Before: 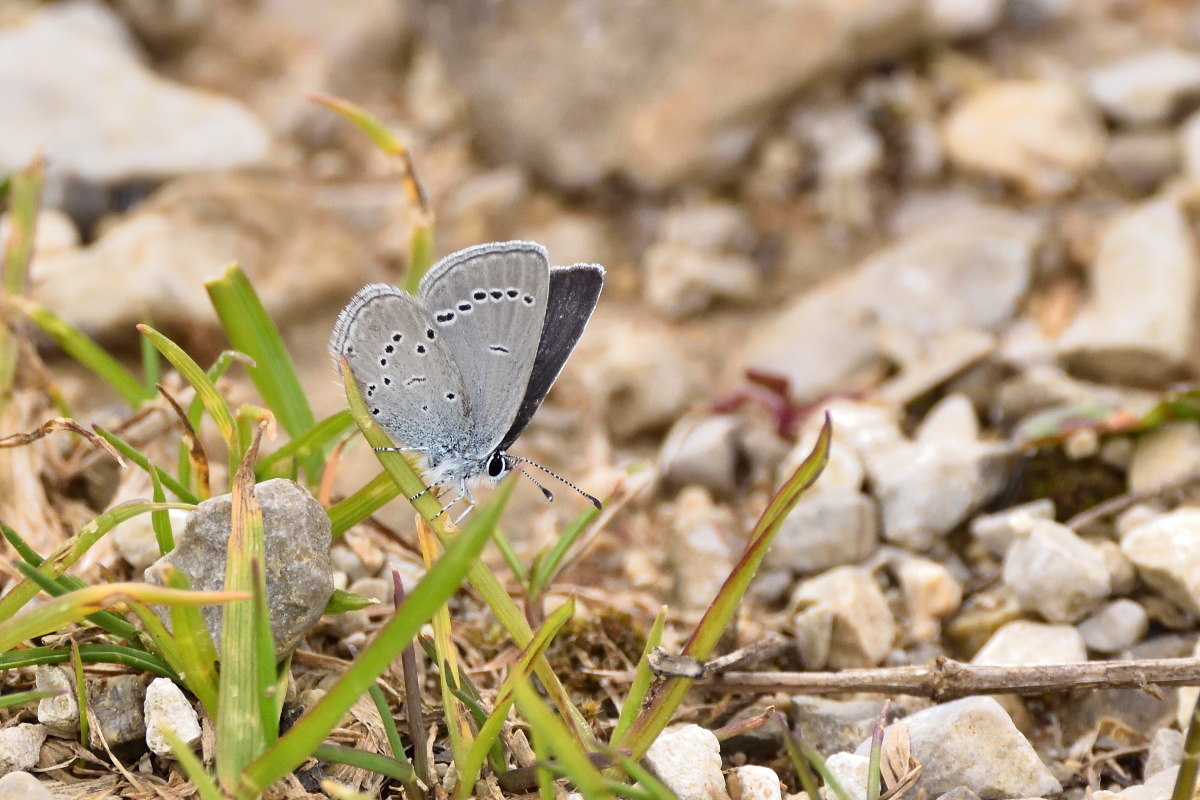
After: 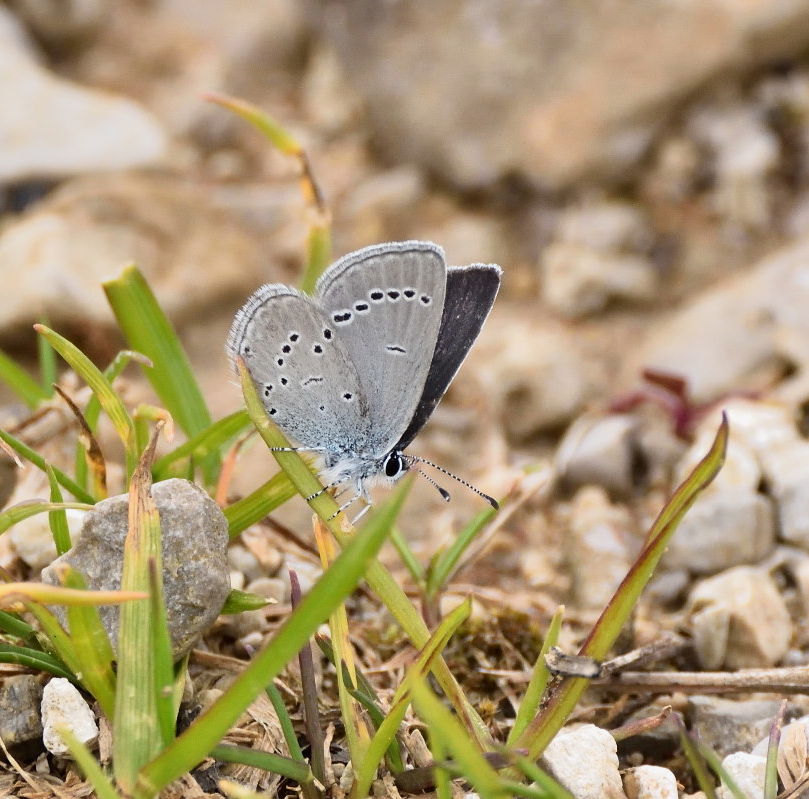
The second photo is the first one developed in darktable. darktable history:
exposure: exposure -0.152 EV, compensate highlight preservation false
crop and rotate: left 8.623%, right 23.881%
contrast brightness saturation: contrast 0.101, brightness 0.012, saturation 0.019
